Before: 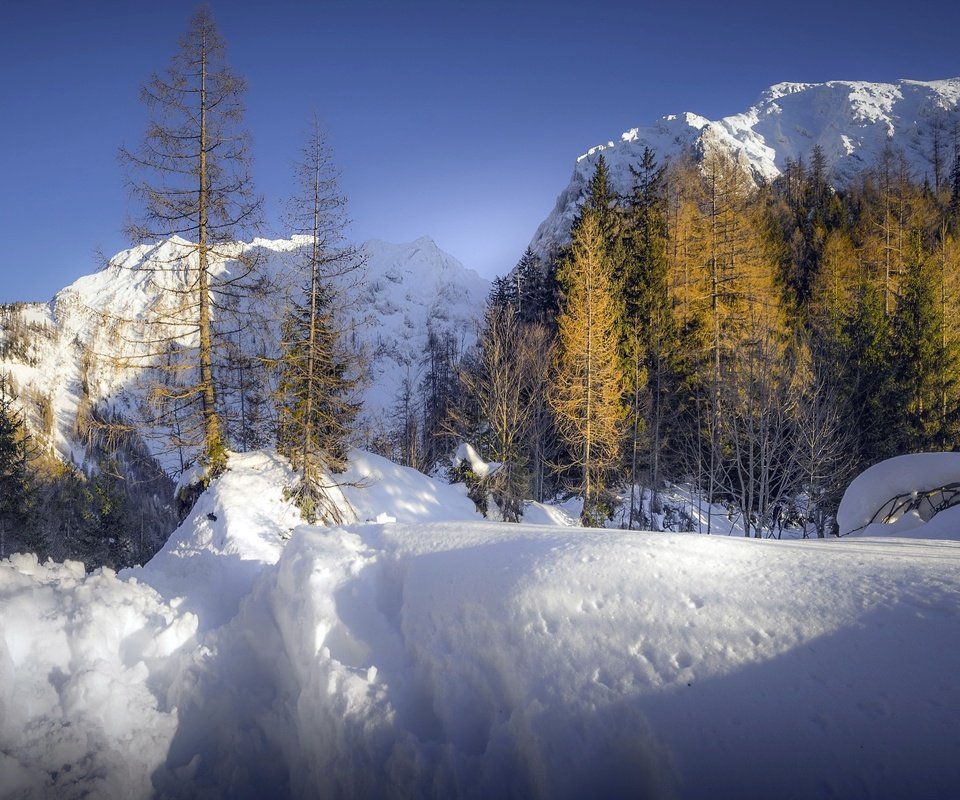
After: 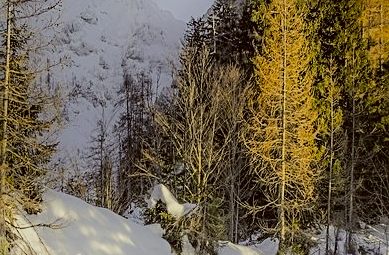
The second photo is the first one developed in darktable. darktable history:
tone equalizer: on, module defaults
sharpen: amount 0.497
filmic rgb: black relative exposure -7.65 EV, white relative exposure 4.56 EV, hardness 3.61
color correction: highlights a* -1.8, highlights b* 10.63, shadows a* 0.925, shadows b* 18.93
crop: left 31.817%, top 32.414%, right 27.568%, bottom 35.654%
